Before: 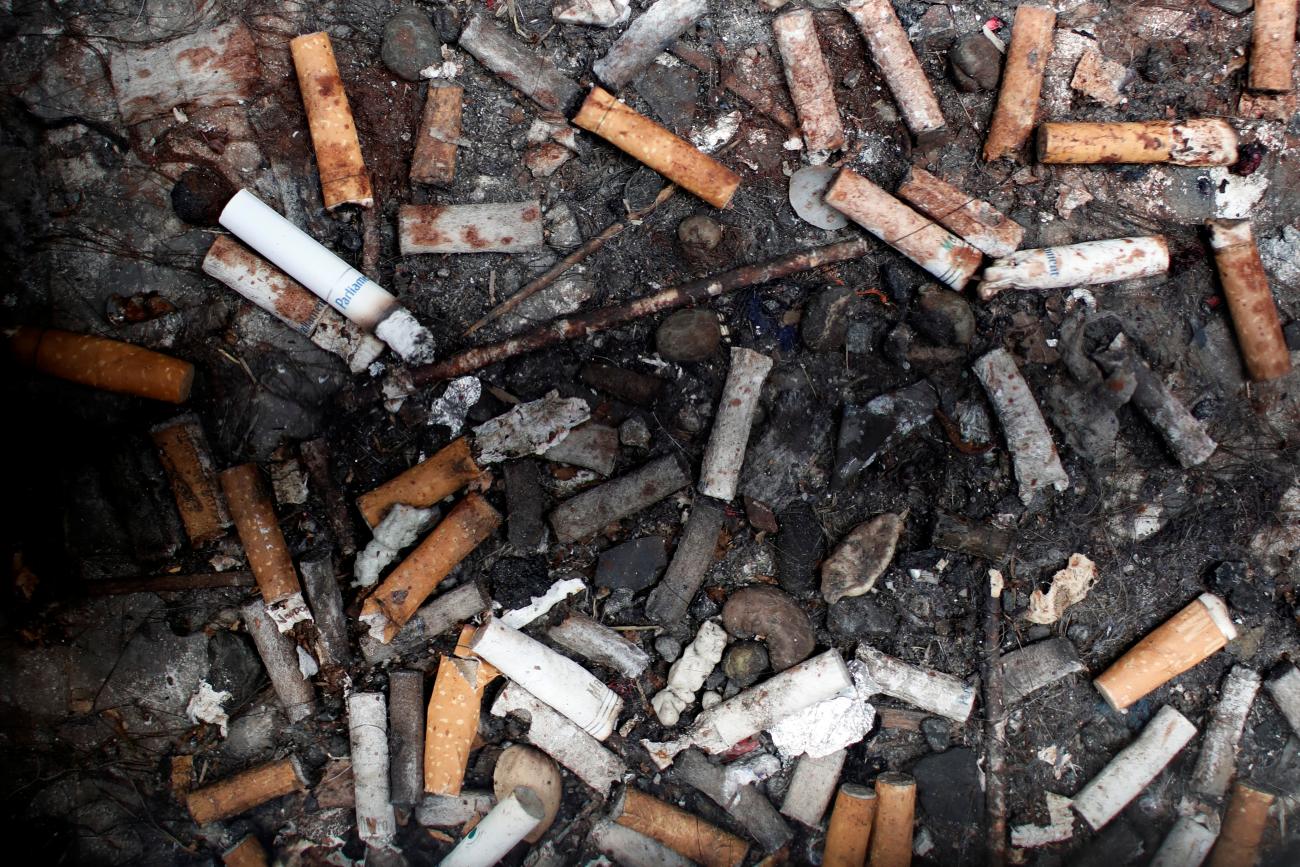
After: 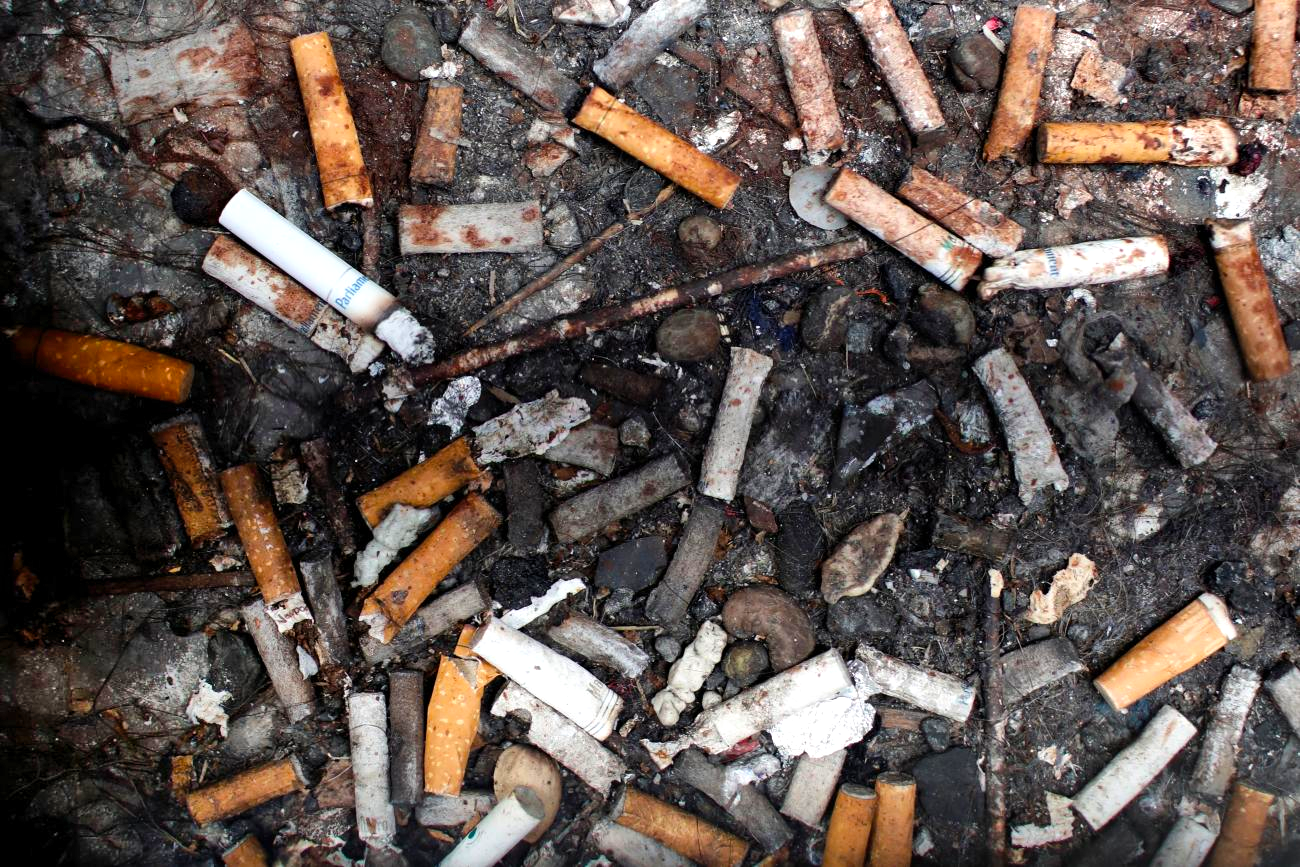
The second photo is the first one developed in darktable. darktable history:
color balance rgb: highlights gain › luminance 17.964%, perceptual saturation grading › global saturation 19.94%, global vibrance 20%
shadows and highlights: low approximation 0.01, soften with gaussian
